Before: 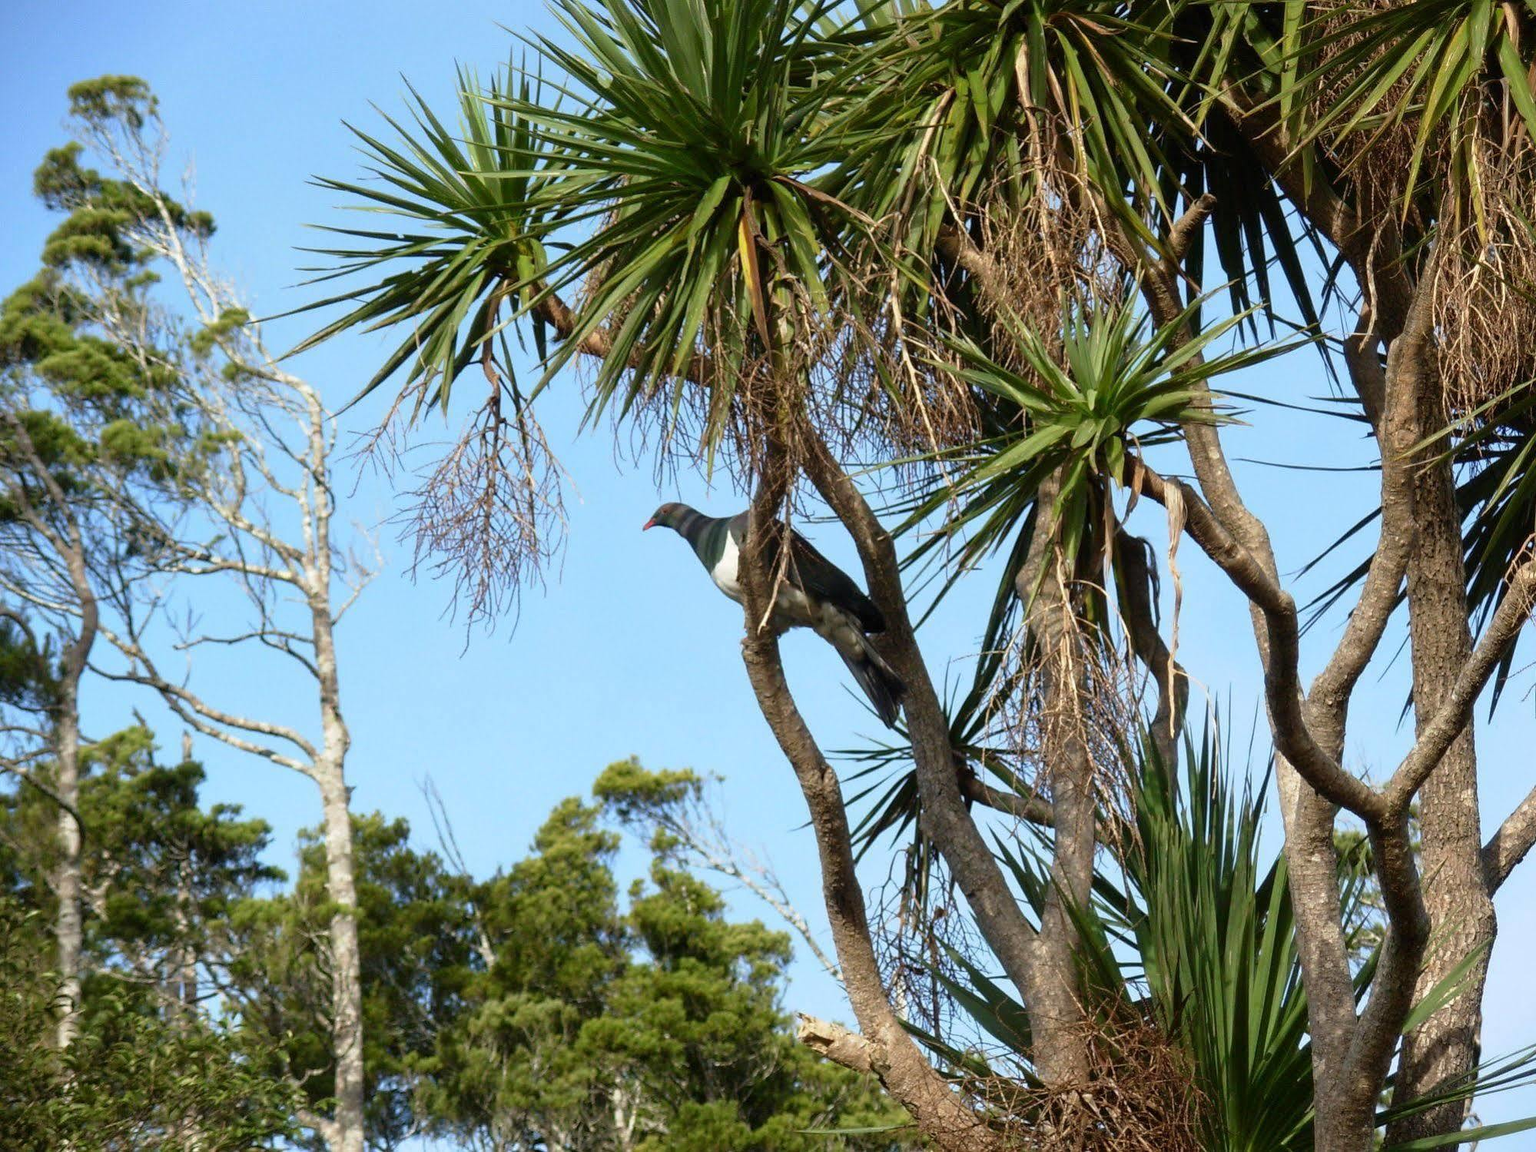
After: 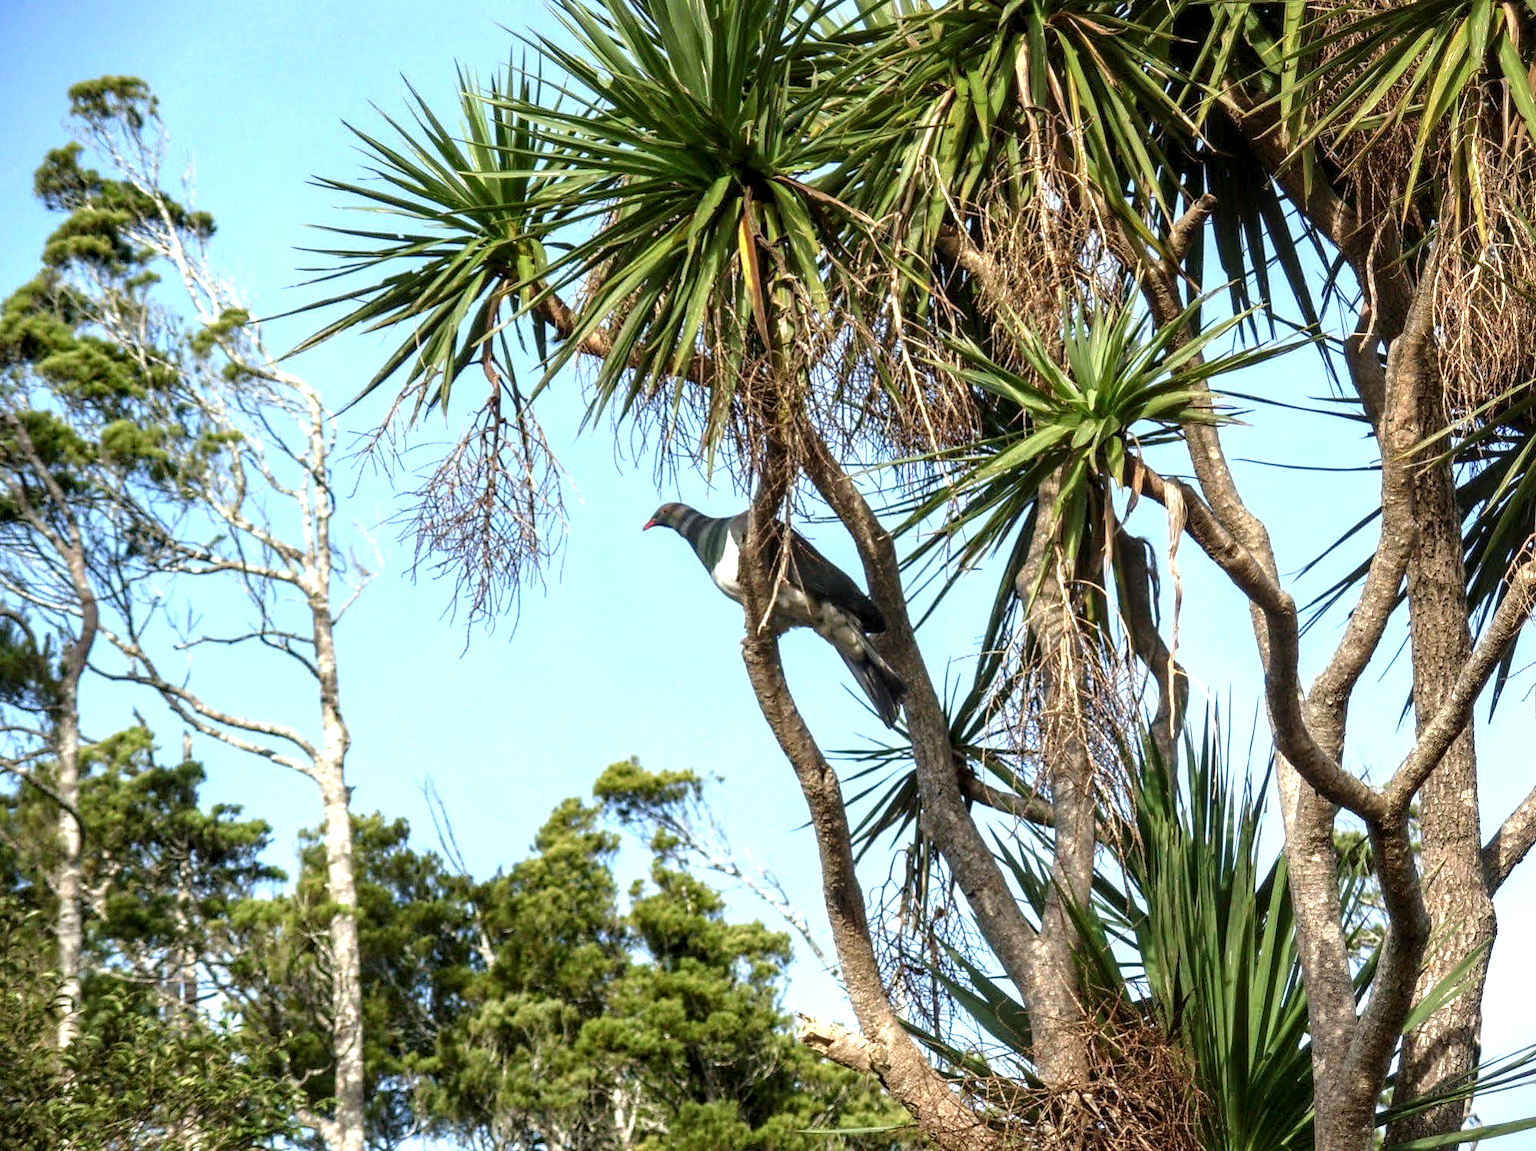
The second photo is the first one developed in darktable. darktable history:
local contrast: detail 150%
exposure: black level correction -0.002, exposure 0.542 EV, compensate highlight preservation false
